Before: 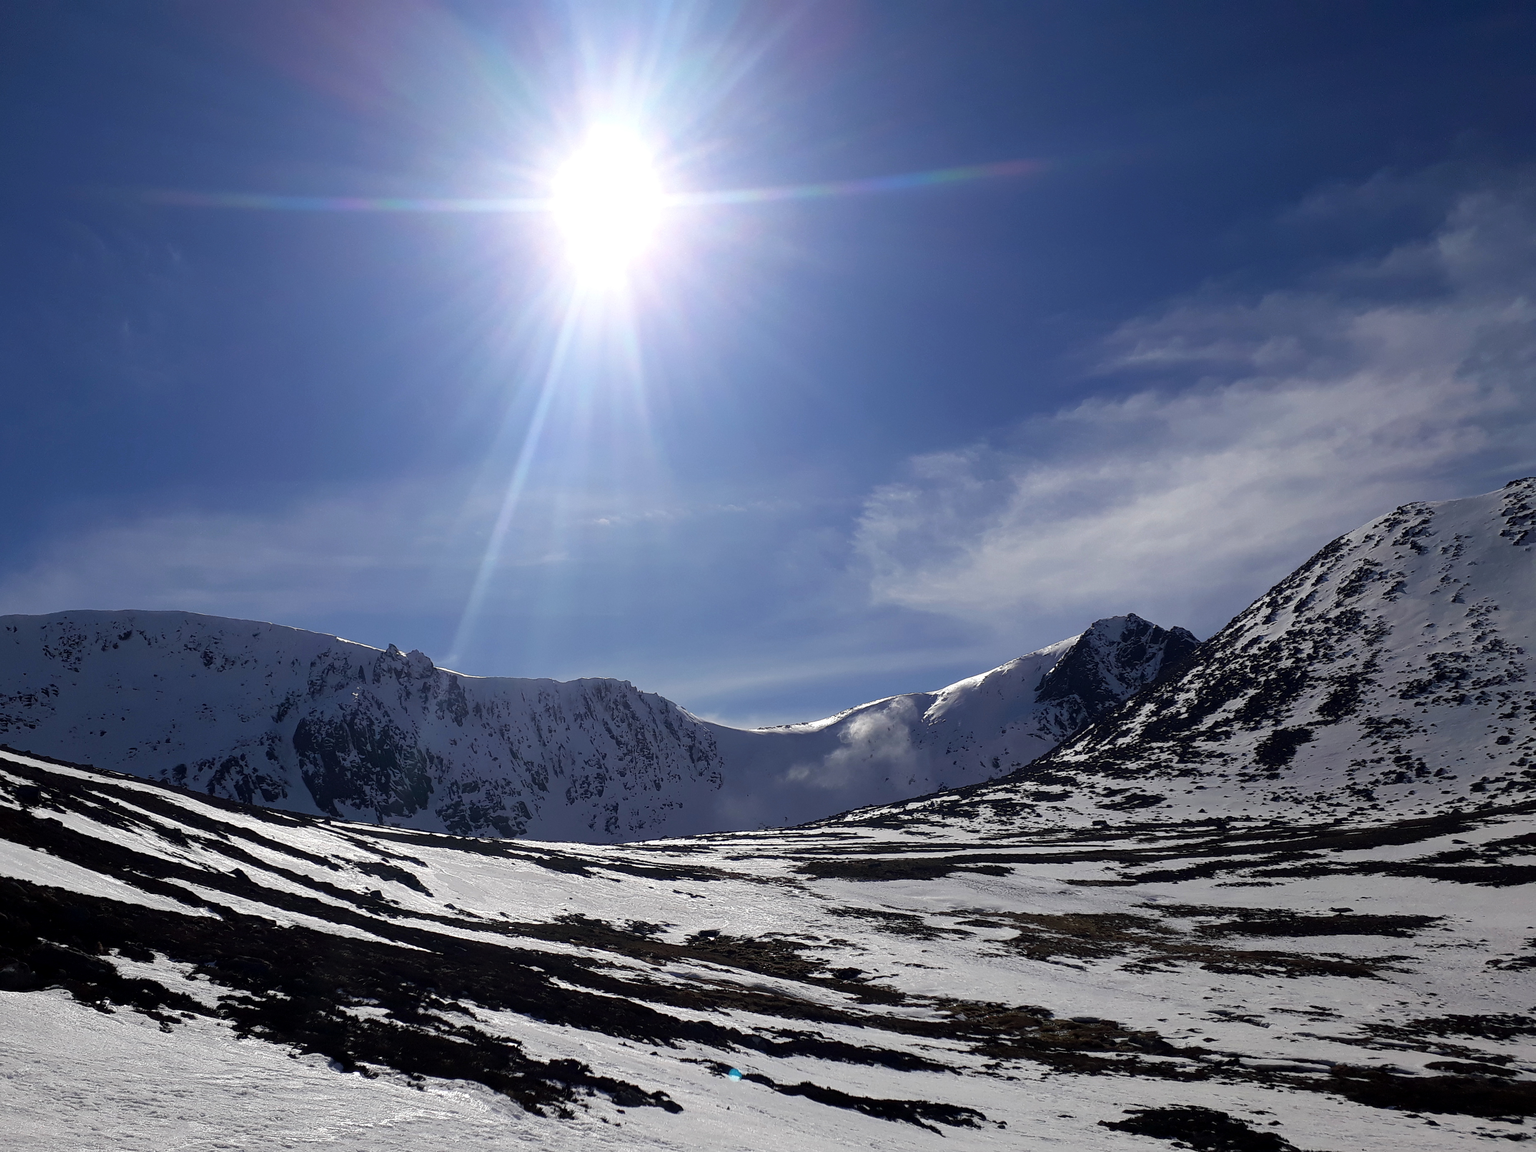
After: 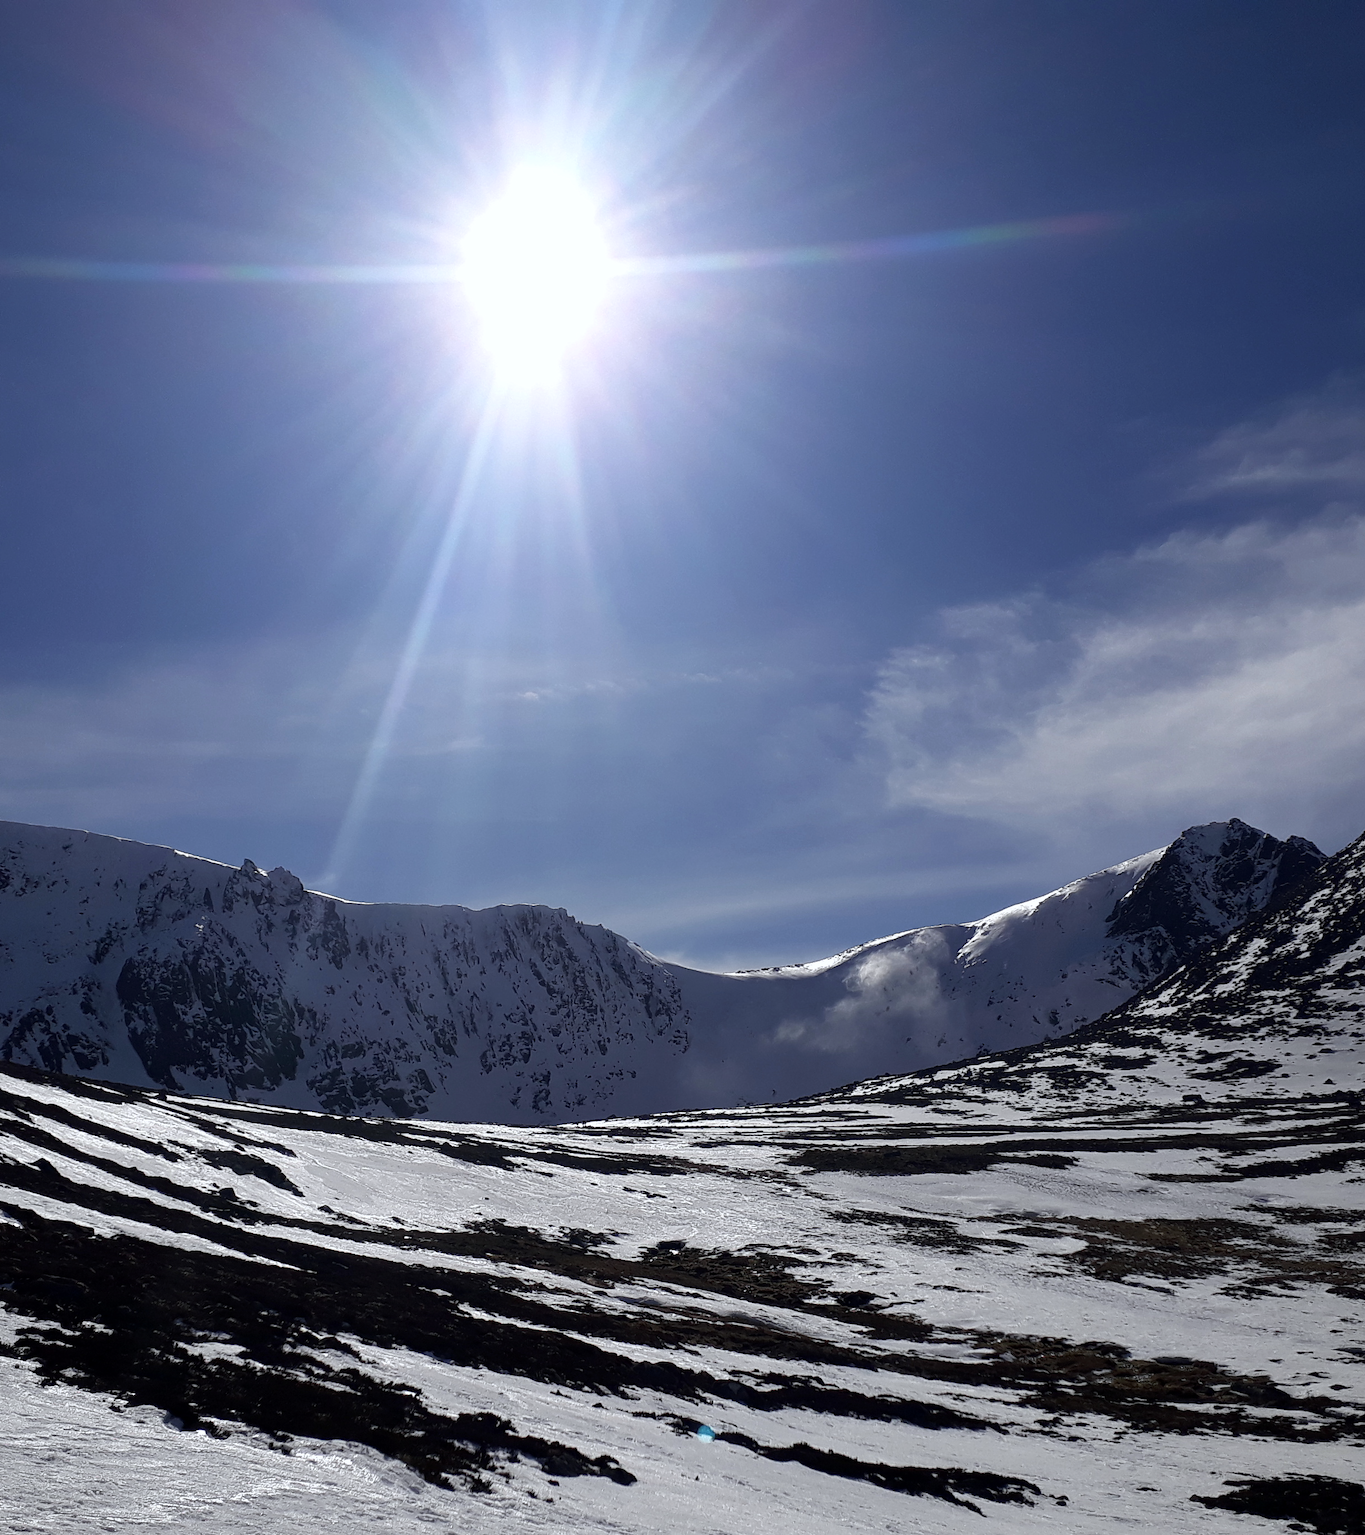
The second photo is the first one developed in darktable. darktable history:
contrast brightness saturation: contrast 0.03, brightness -0.04
white balance: red 0.98, blue 1.034
color correction: saturation 0.85
crop and rotate: left 13.409%, right 19.924%
